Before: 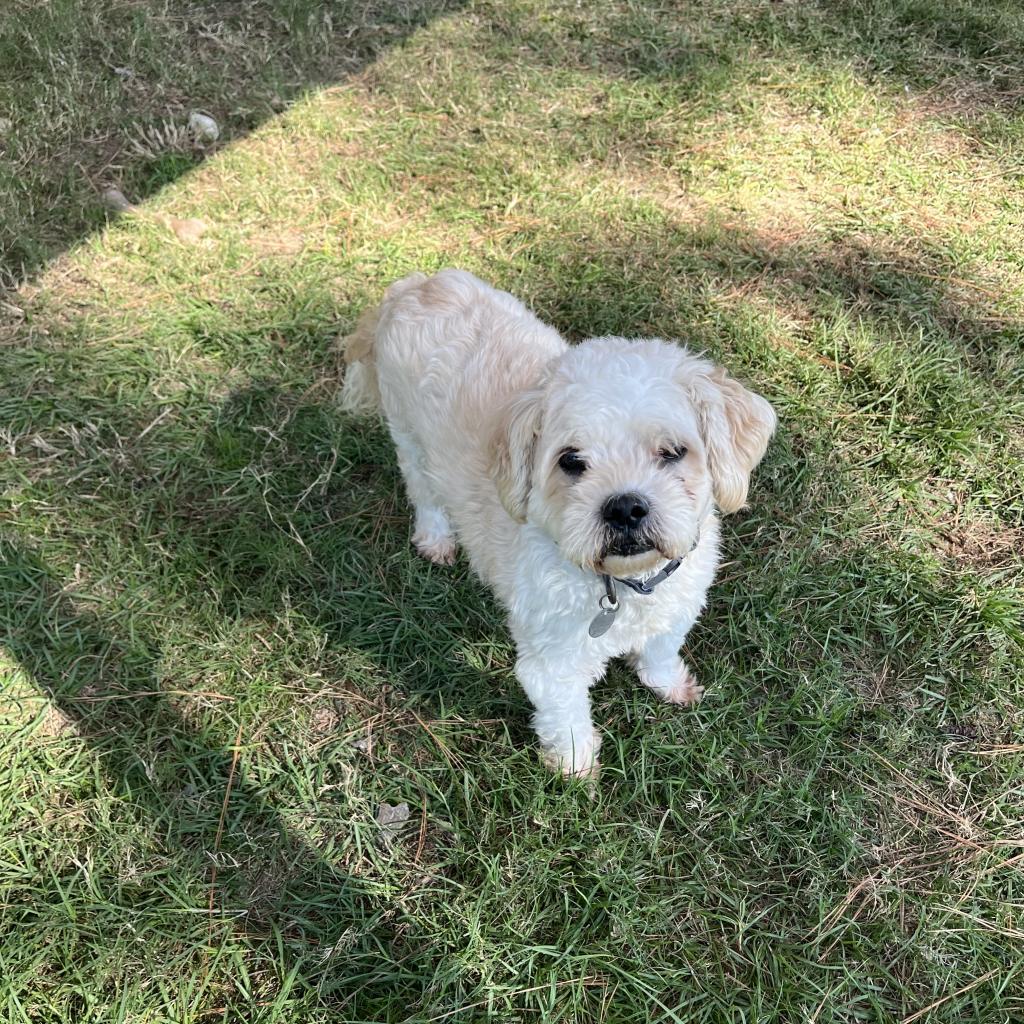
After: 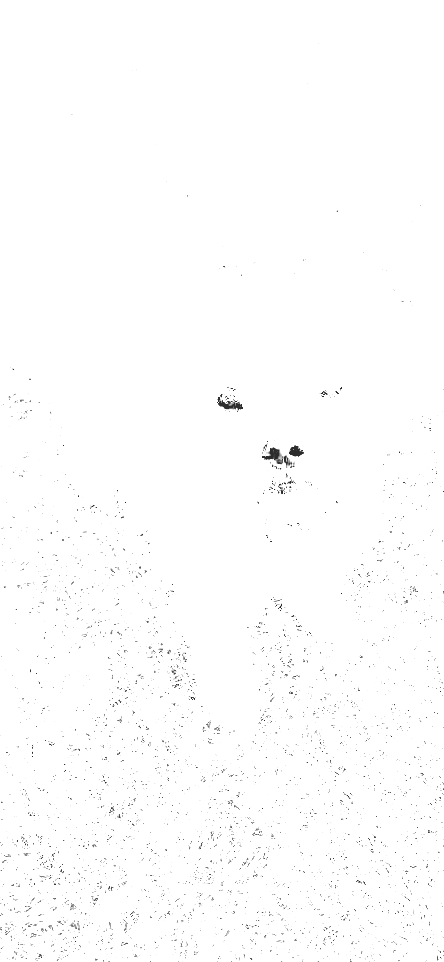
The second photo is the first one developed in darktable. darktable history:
exposure: exposure 8 EV, compensate highlight preservation false
color balance rgb: perceptual saturation grading › global saturation 35%, perceptual saturation grading › highlights -30%, perceptual saturation grading › shadows 35%, perceptual brilliance grading › global brilliance 3%, perceptual brilliance grading › highlights -3%, perceptual brilliance grading › shadows 3%
monochrome: on, module defaults
crop: left 33.452%, top 6.025%, right 23.155%
haze removal: strength 0.1, compatibility mode true, adaptive false
contrast brightness saturation: contrast 0.1, brightness 0.03, saturation 0.09
rgb curve: curves: ch0 [(0, 0.186) (0.314, 0.284) (0.775, 0.708) (1, 1)], compensate middle gray true, preserve colors none
